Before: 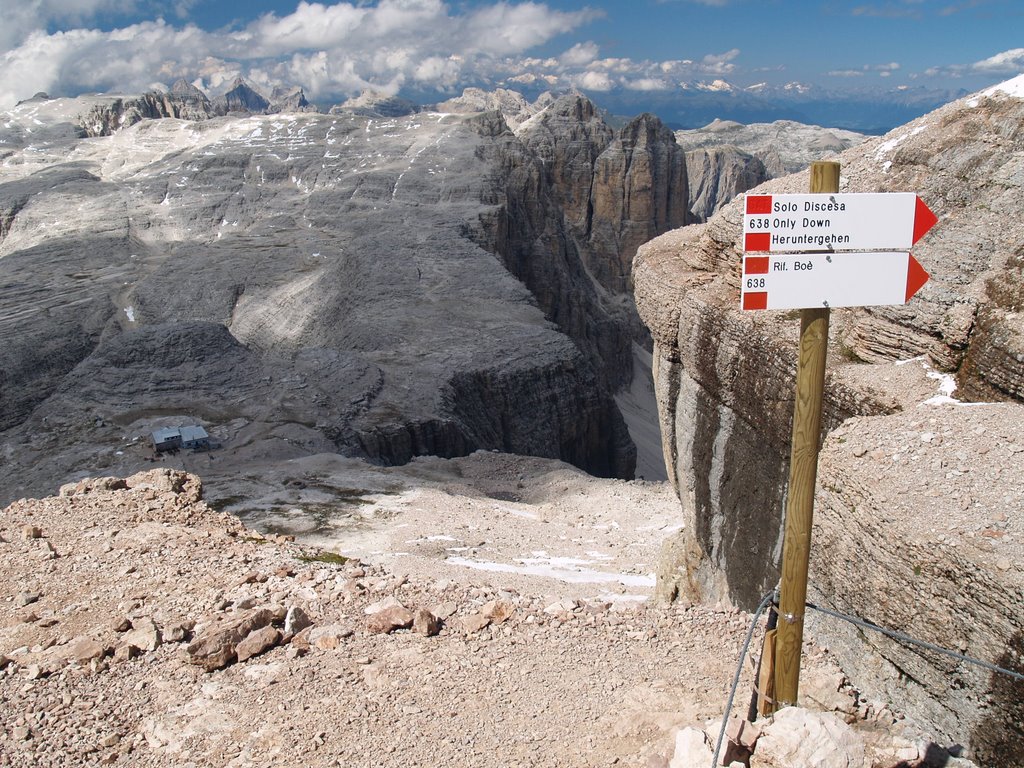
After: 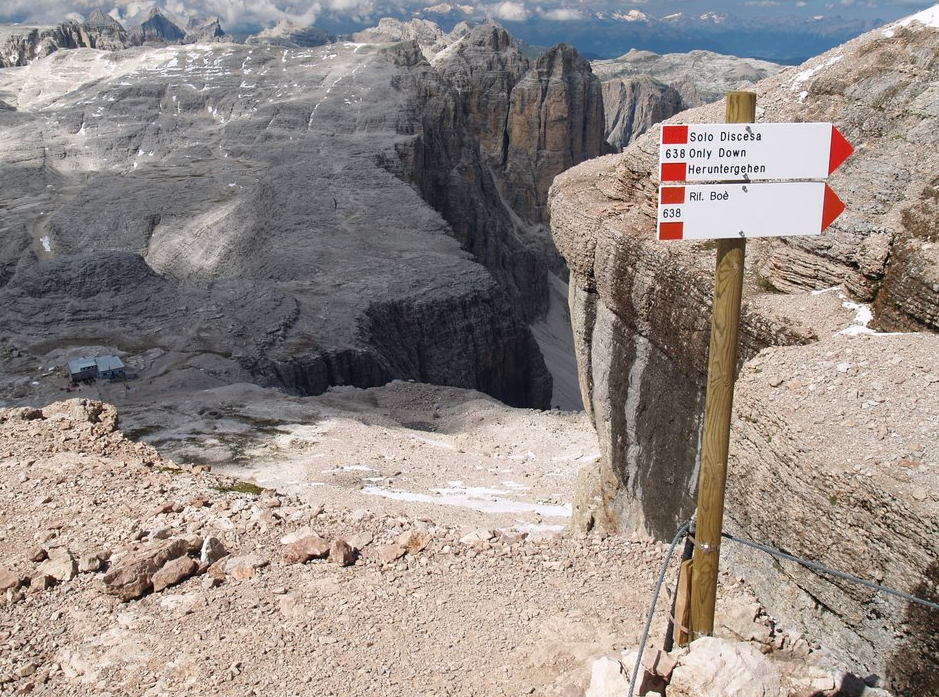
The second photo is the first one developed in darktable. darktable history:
crop and rotate: left 8.256%, top 9.141%
